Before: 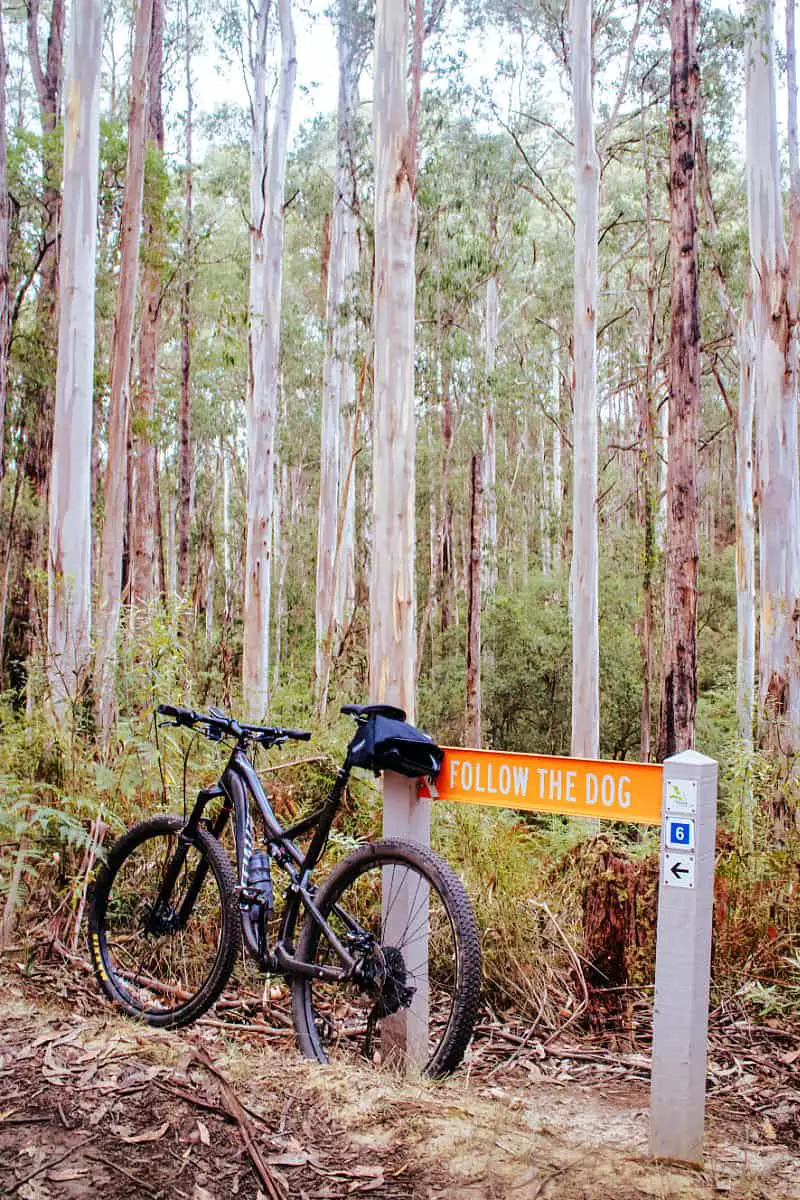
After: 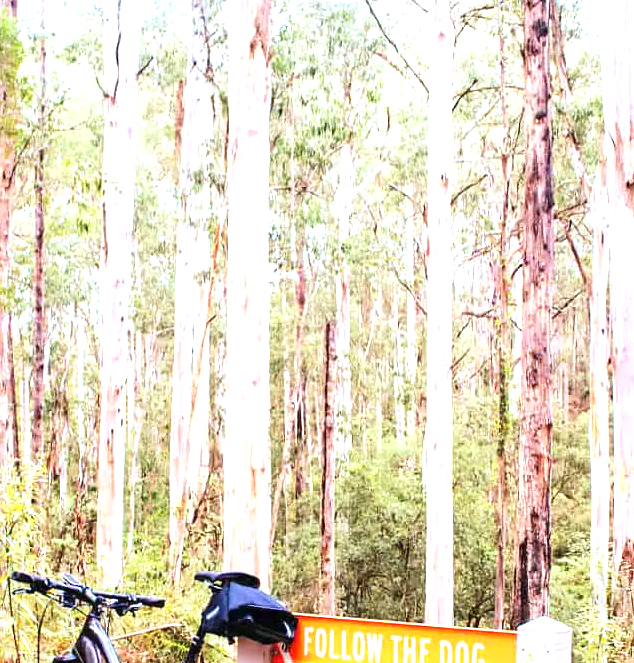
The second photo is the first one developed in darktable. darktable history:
exposure: black level correction 0, exposure 1.2 EV, compensate highlight preservation false
crop: left 18.312%, top 11.124%, right 2.433%, bottom 33.618%
